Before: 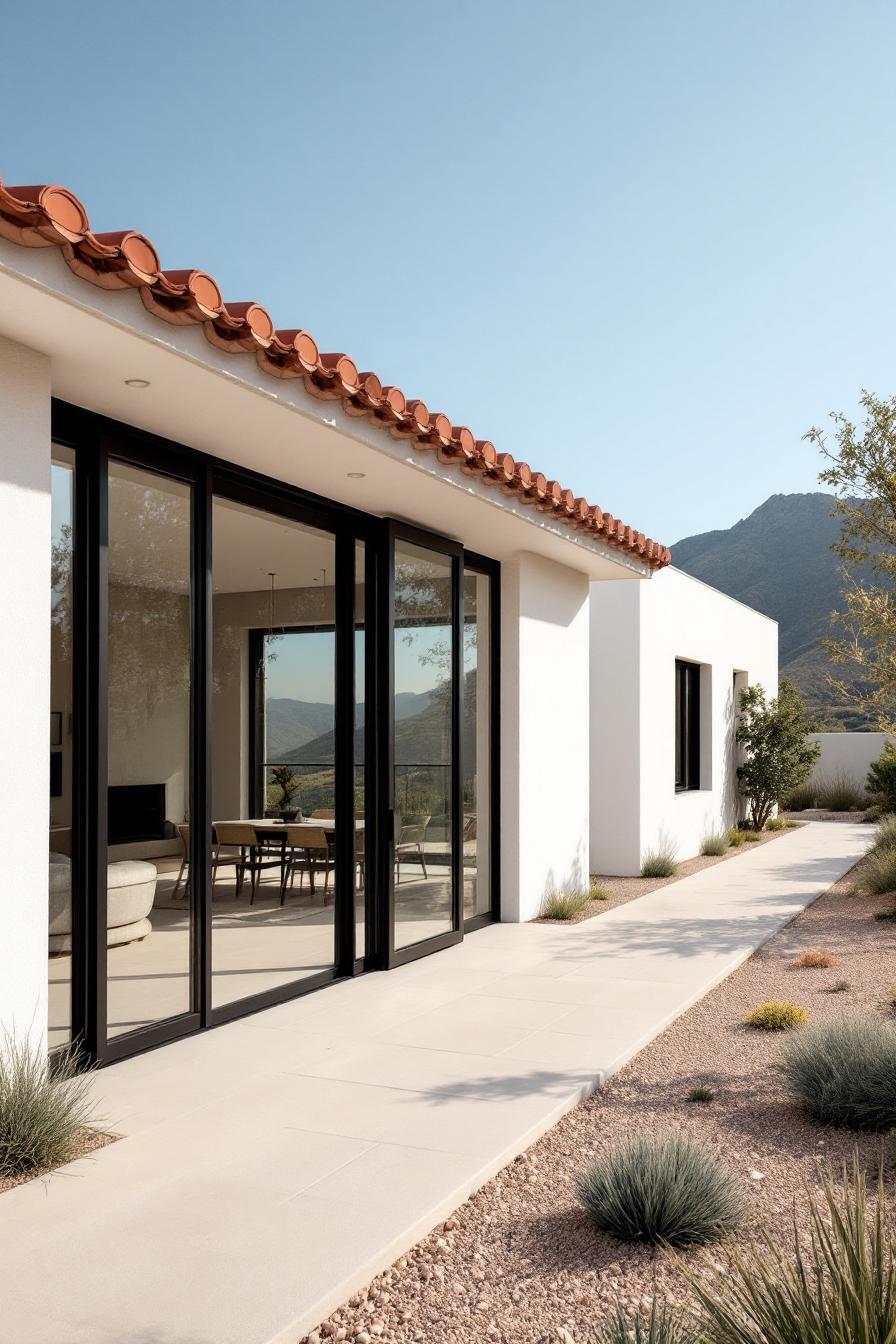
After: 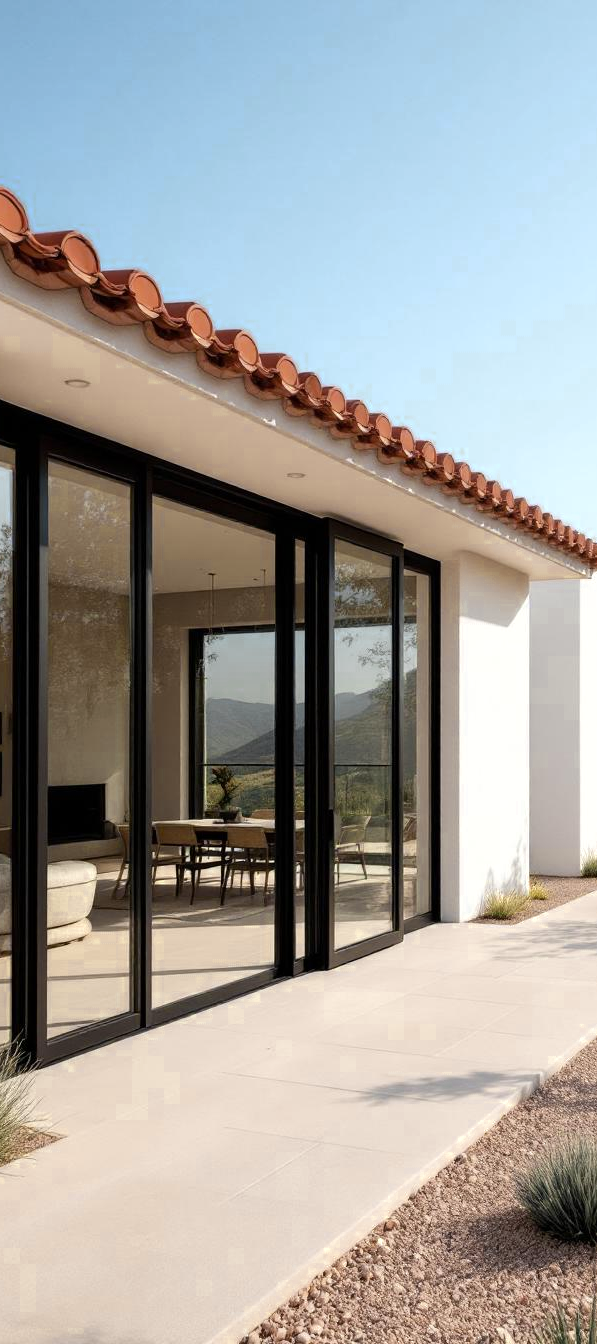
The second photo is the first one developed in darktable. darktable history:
crop and rotate: left 6.709%, right 26.554%
color zones: curves: ch0 [(0, 0.485) (0.178, 0.476) (0.261, 0.623) (0.411, 0.403) (0.708, 0.603) (0.934, 0.412)]; ch1 [(0.003, 0.485) (0.149, 0.496) (0.229, 0.584) (0.326, 0.551) (0.484, 0.262) (0.757, 0.643)], mix 39.41%
